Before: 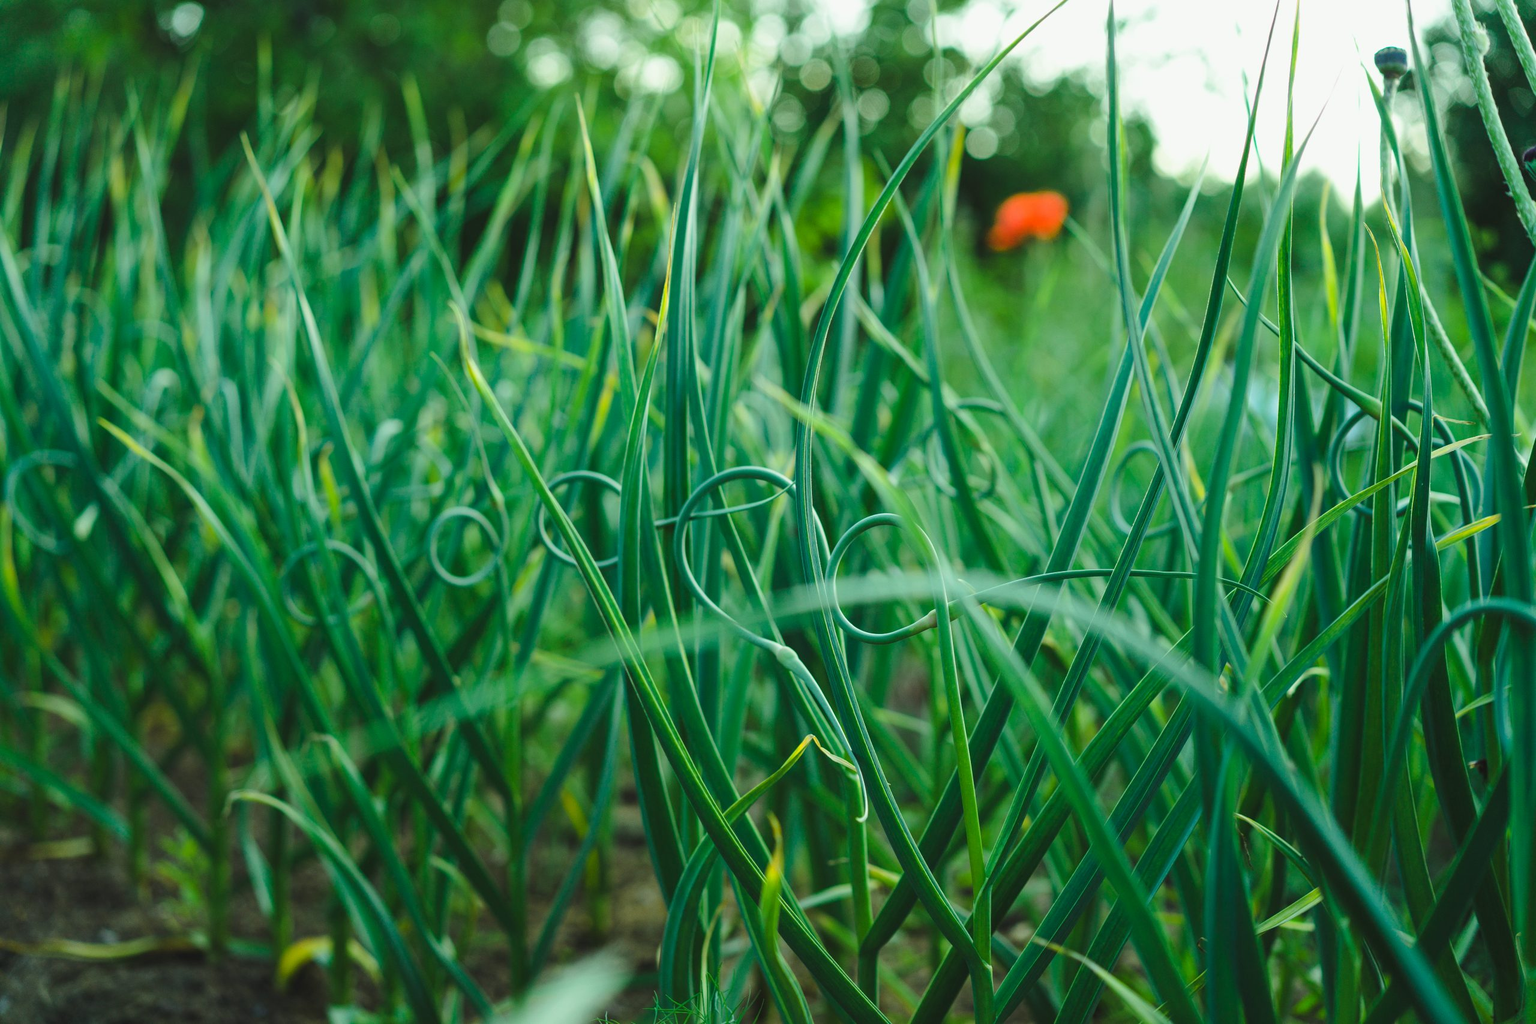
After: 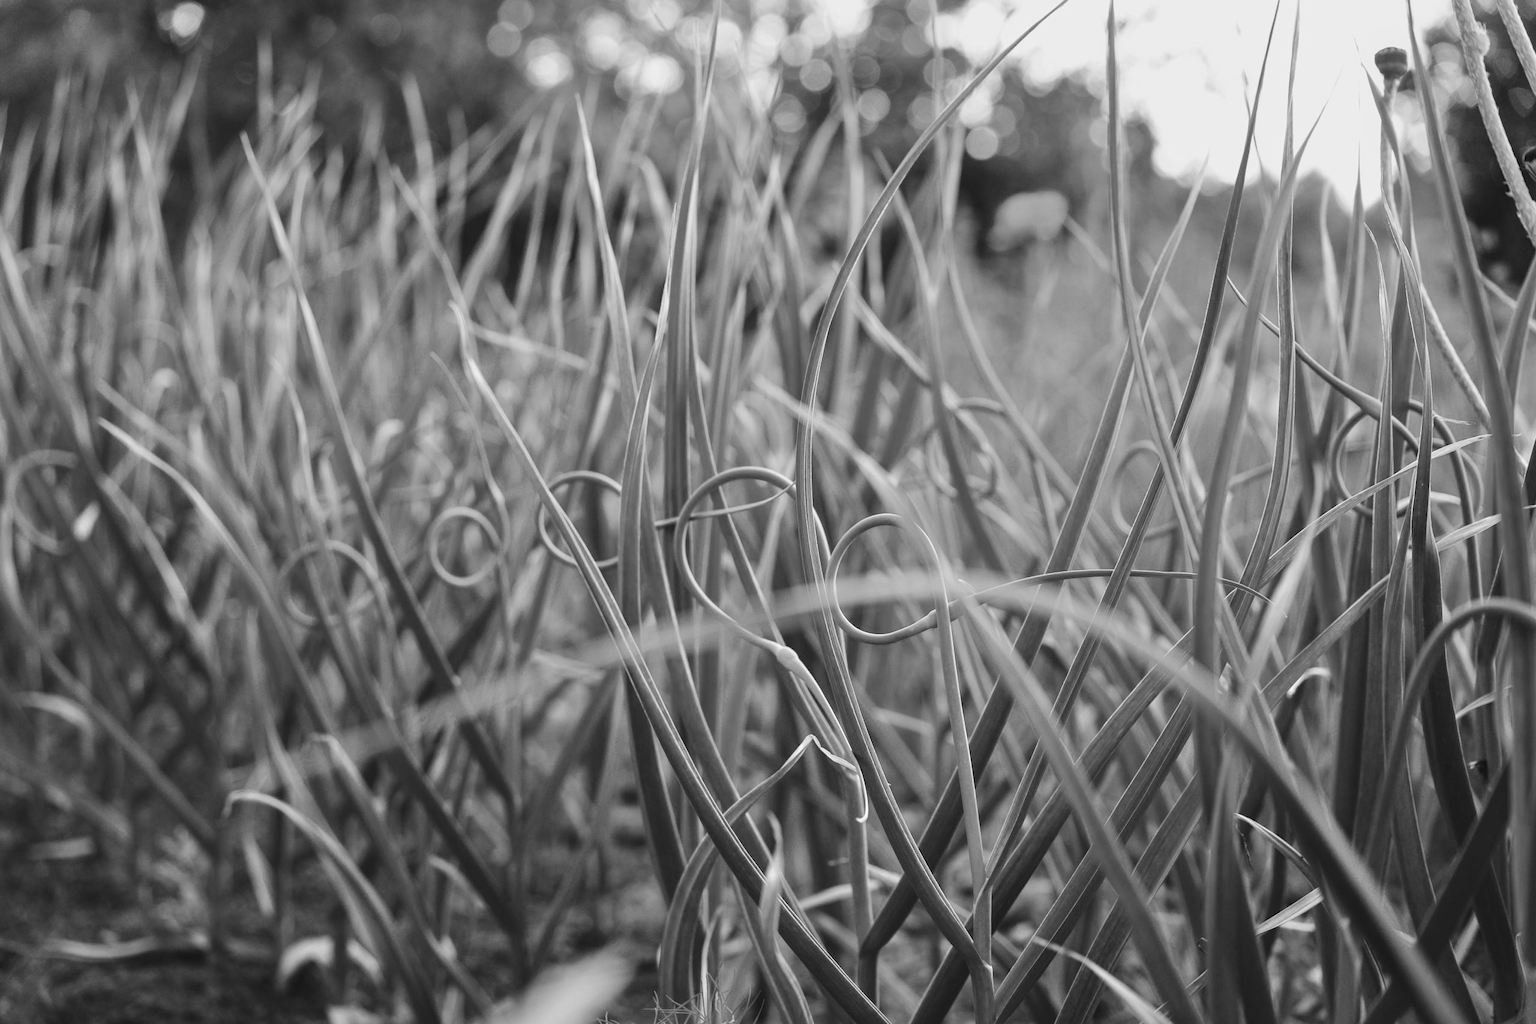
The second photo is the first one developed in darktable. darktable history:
color balance rgb: perceptual saturation grading › global saturation 20%, perceptual saturation grading › highlights -25%, perceptual saturation grading › shadows 50.52%, global vibrance 40.24%
tone equalizer: -8 EV 0.001 EV, -7 EV -0.004 EV, -6 EV 0.009 EV, -5 EV 0.032 EV, -4 EV 0.276 EV, -3 EV 0.644 EV, -2 EV 0.584 EV, -1 EV 0.187 EV, +0 EV 0.024 EV
monochrome: a 30.25, b 92.03
